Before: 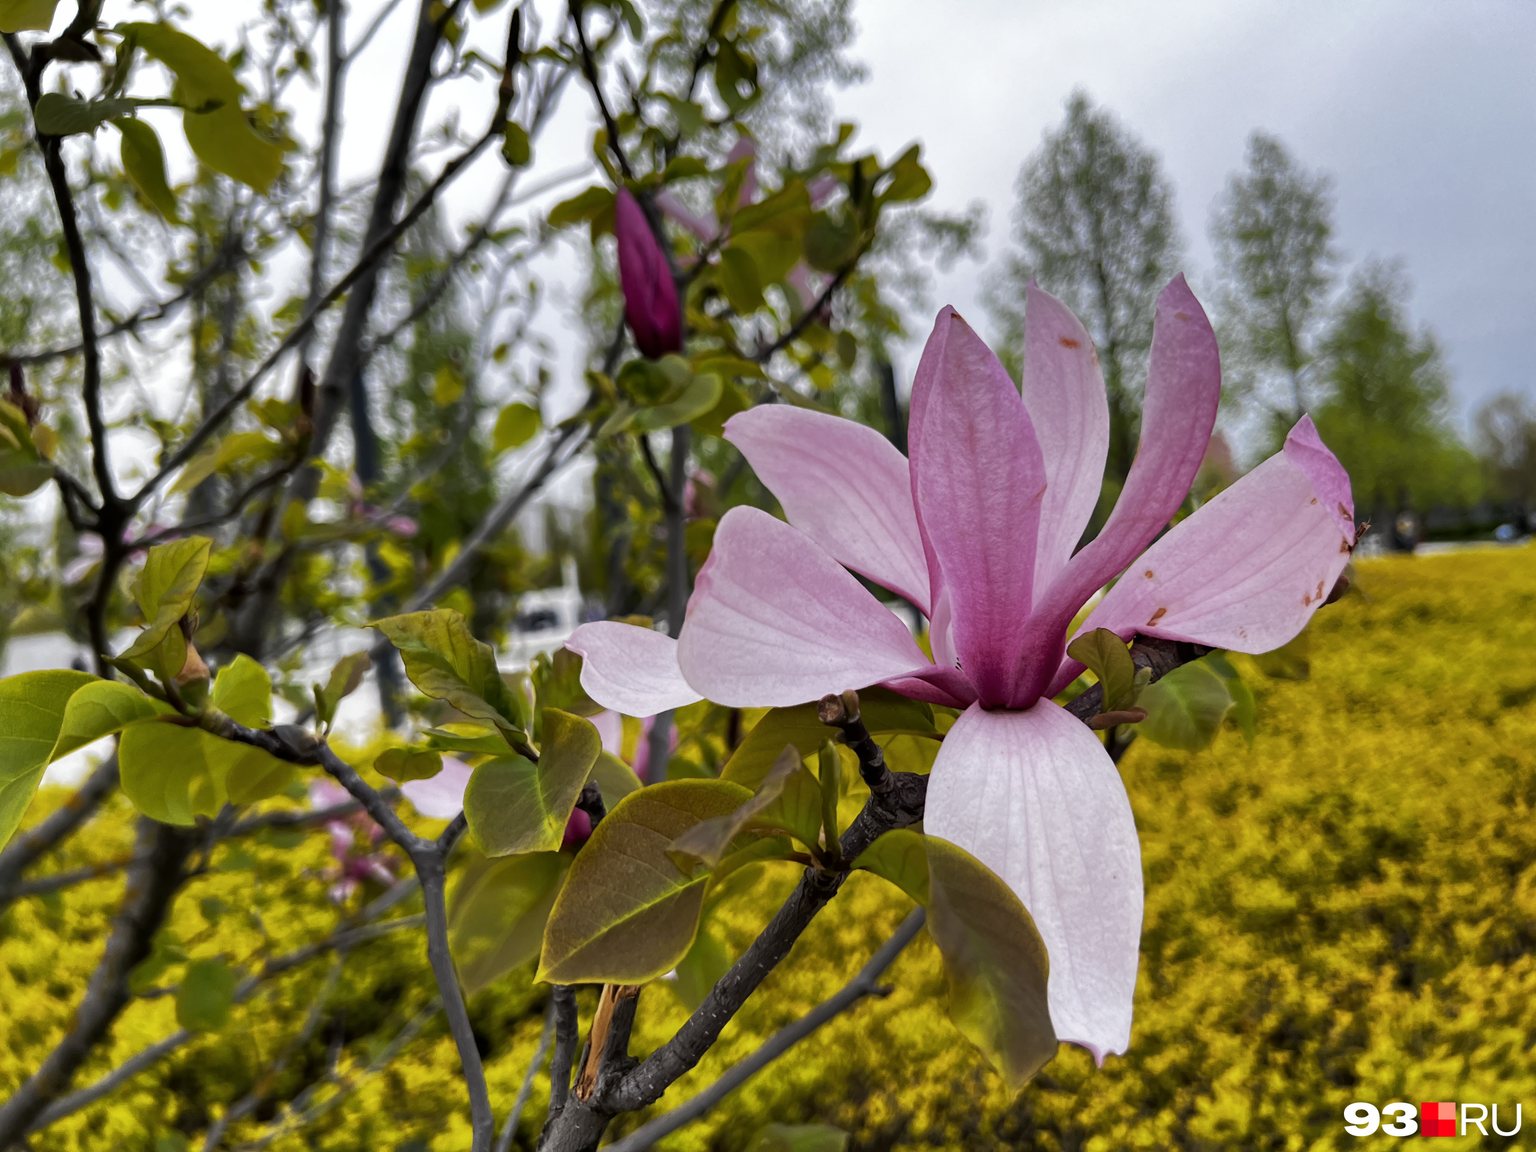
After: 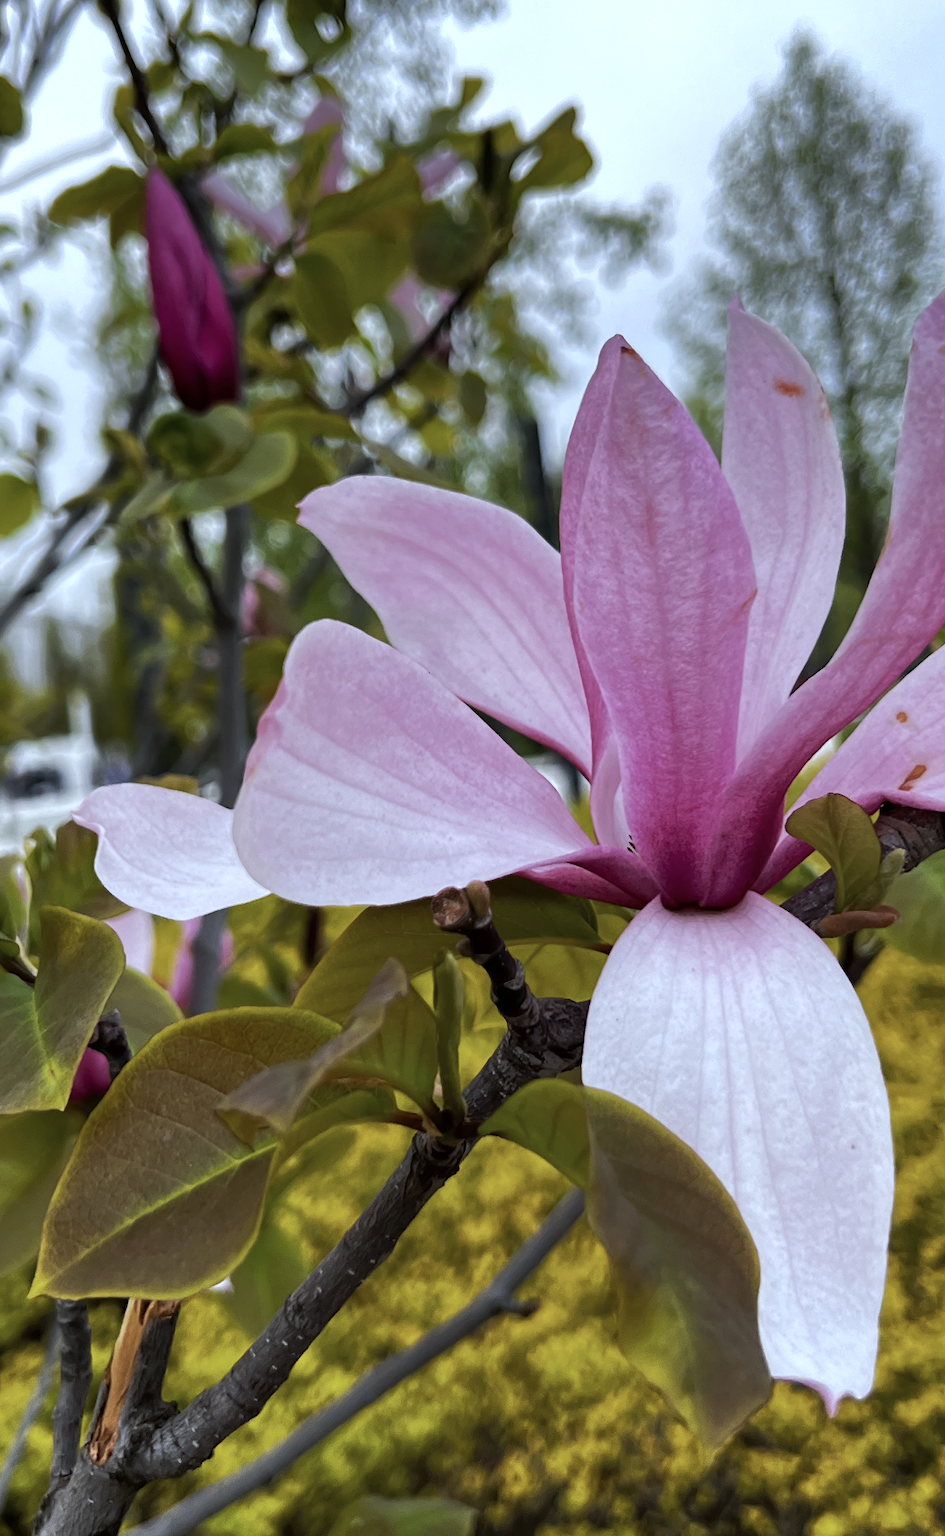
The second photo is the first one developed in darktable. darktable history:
color zones: curves: ch0 [(0, 0.5) (0.143, 0.5) (0.286, 0.456) (0.429, 0.5) (0.571, 0.5) (0.714, 0.5) (0.857, 0.5) (1, 0.5)]; ch1 [(0, 0.5) (0.143, 0.5) (0.286, 0.422) (0.429, 0.5) (0.571, 0.5) (0.714, 0.5) (0.857, 0.5) (1, 0.5)]
color correction: highlights a* -4.18, highlights b* -10.81
crop: left 33.452%, top 6.025%, right 23.155%
exposure: exposure 0.161 EV, compensate highlight preservation false
